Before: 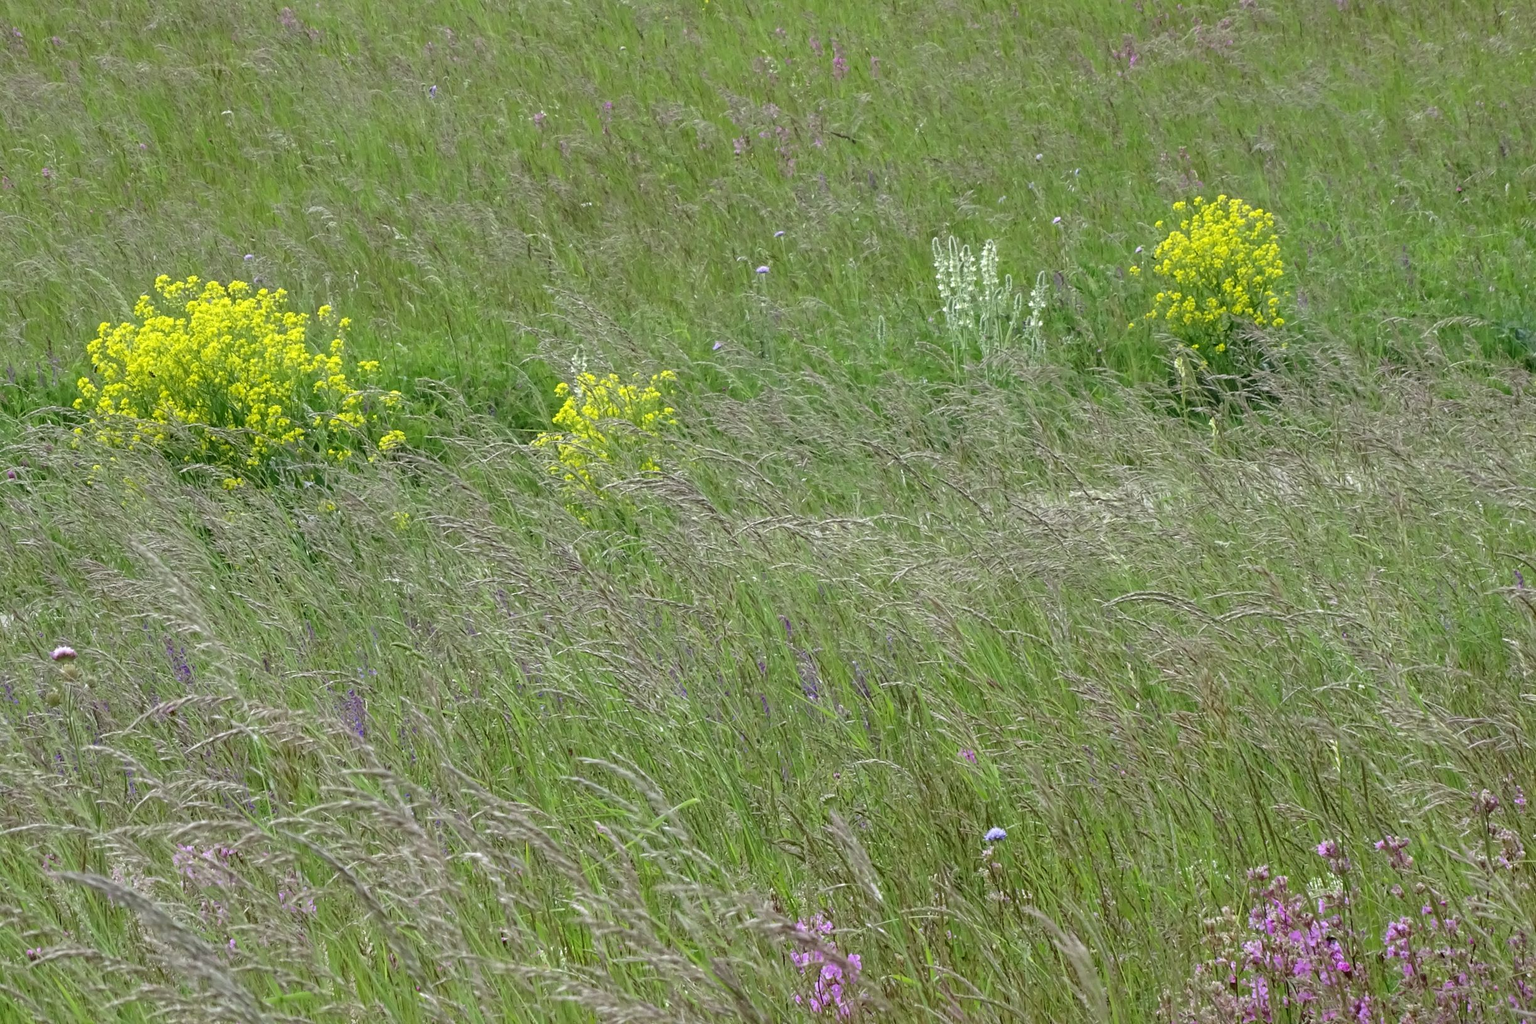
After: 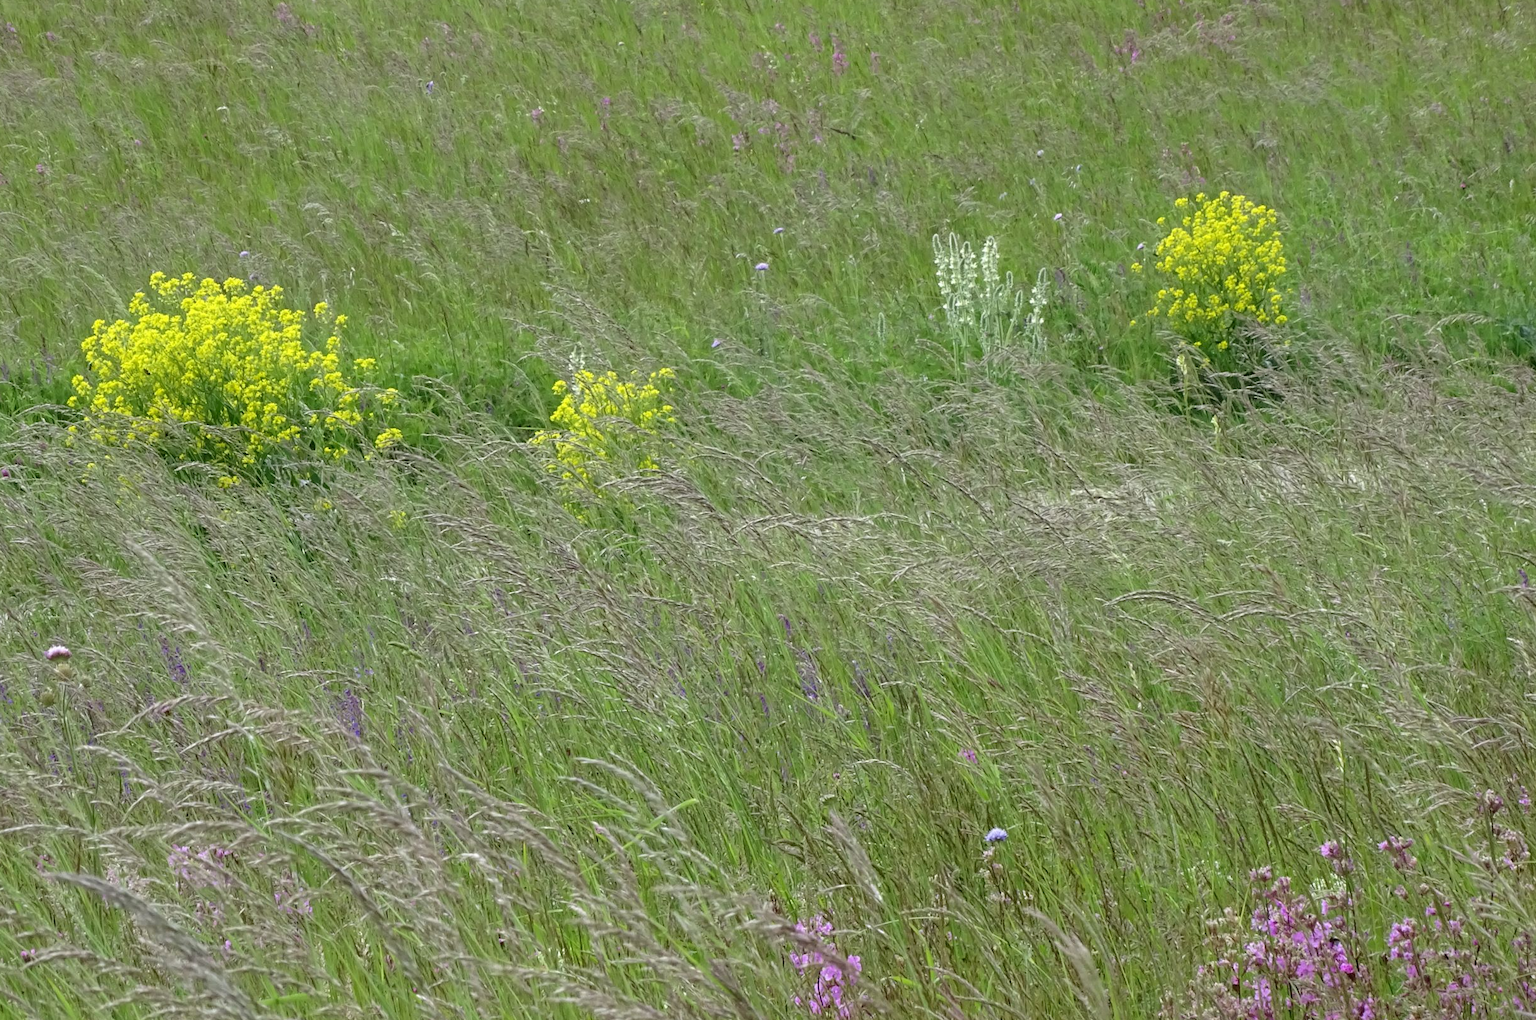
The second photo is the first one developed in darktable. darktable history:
crop: left 0.423%, top 0.524%, right 0.249%, bottom 0.411%
